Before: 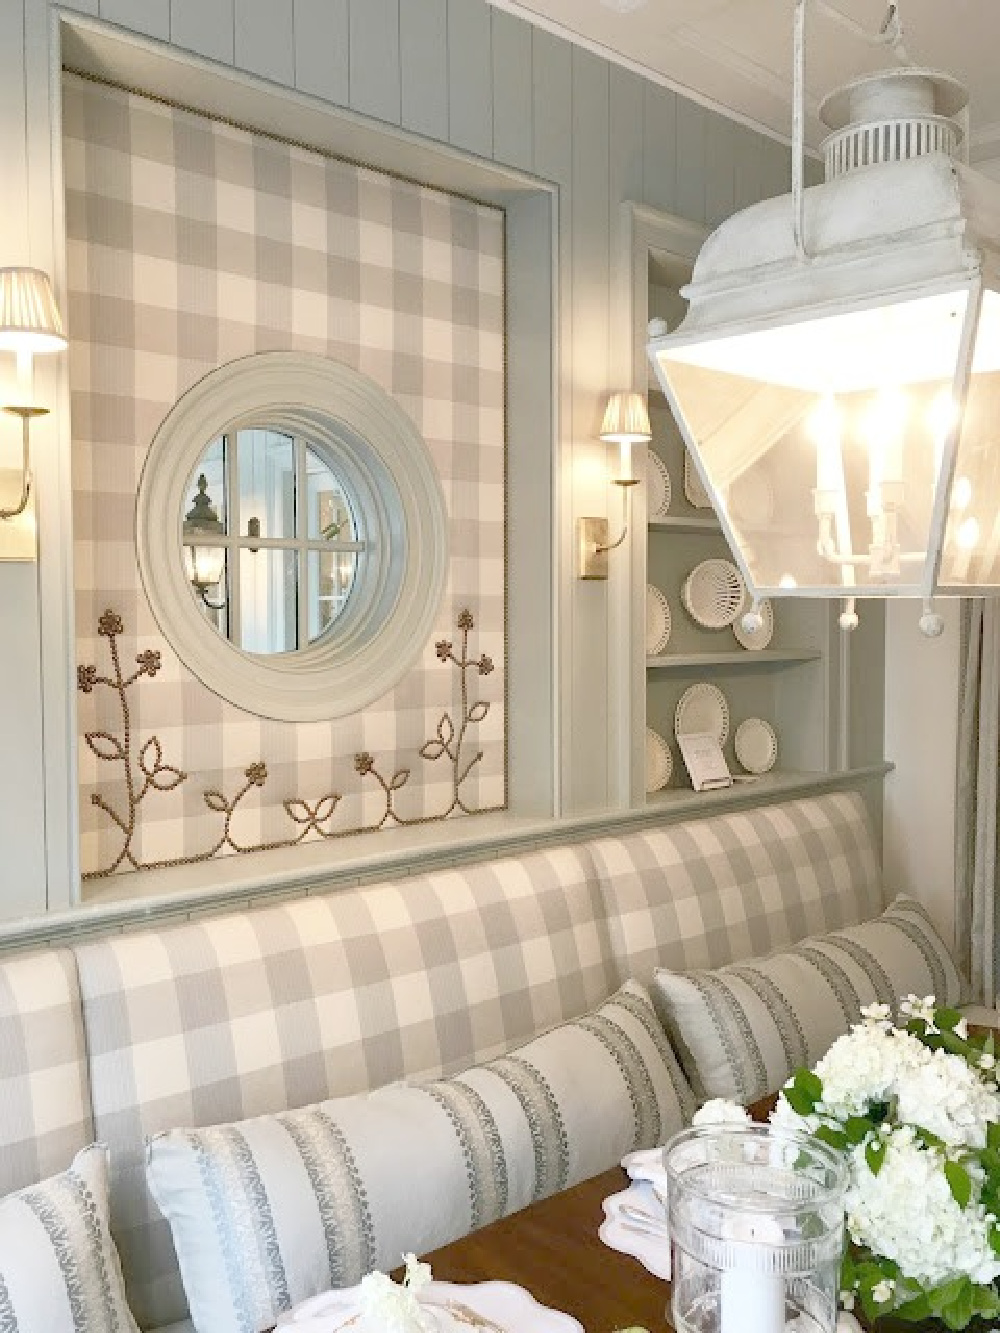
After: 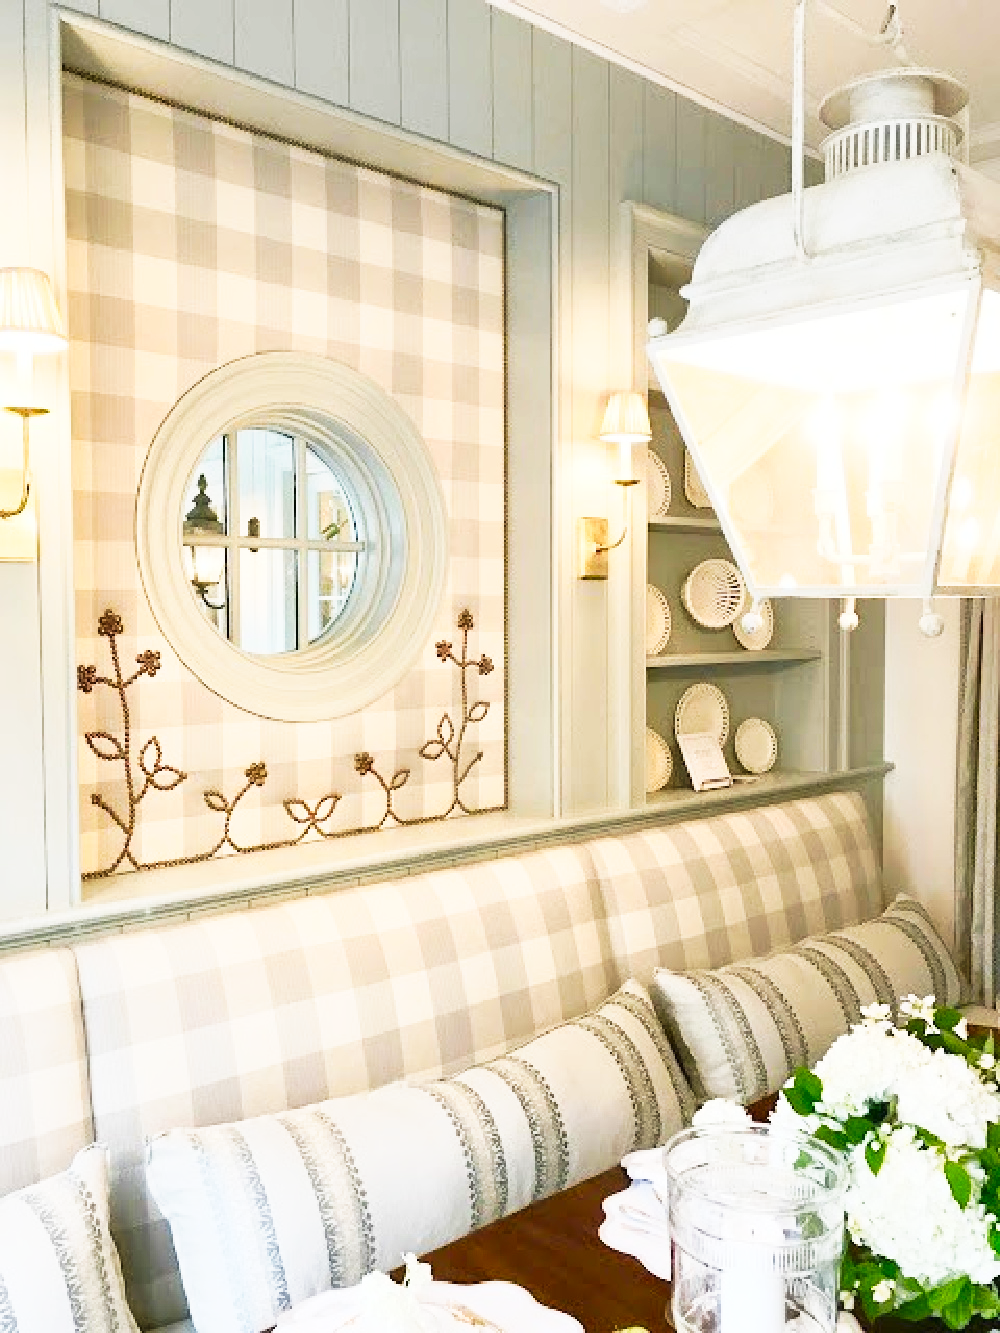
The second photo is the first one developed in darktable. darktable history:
contrast brightness saturation: contrast 0.16, saturation 0.322
tone curve: curves: ch0 [(0, 0.013) (0.198, 0.175) (0.512, 0.582) (0.625, 0.754) (0.81, 0.934) (1, 1)], preserve colors none
